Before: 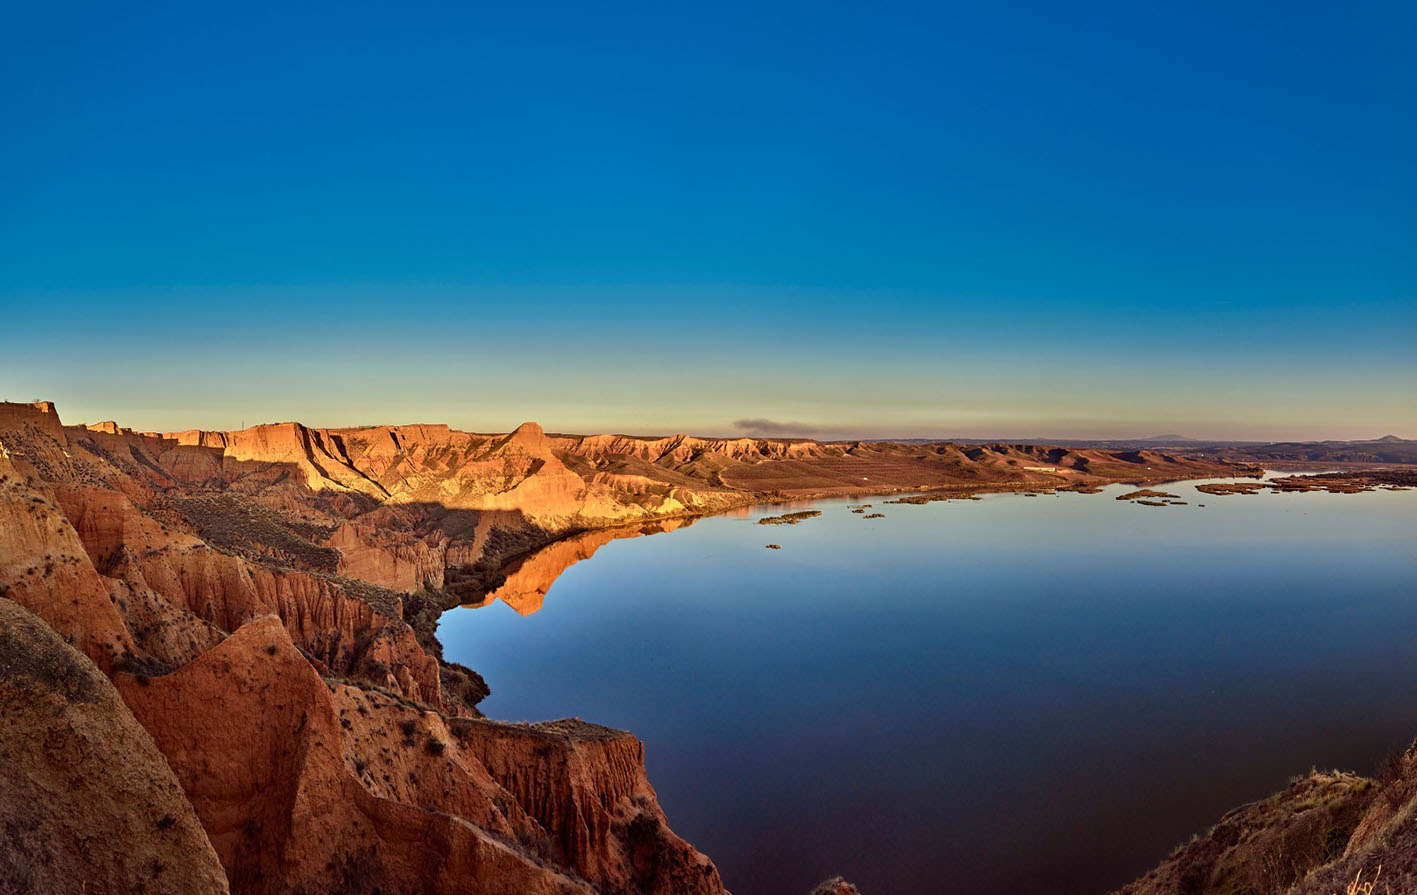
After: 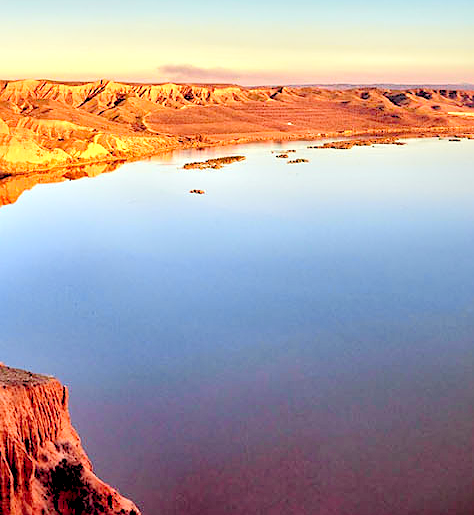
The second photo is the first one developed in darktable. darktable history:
color correction: highlights b* -0.019
local contrast: mode bilateral grid, contrast 20, coarseness 51, detail 119%, midtone range 0.2
crop: left 40.704%, top 39.669%, right 25.801%, bottom 2.679%
levels: levels [0.072, 0.414, 0.976]
sharpen: radius 0.977, amount 0.609
exposure: black level correction 0, exposure 0.948 EV, compensate exposure bias true, compensate highlight preservation false
tone curve: curves: ch0 [(0, 0.013) (0.036, 0.035) (0.274, 0.288) (0.504, 0.536) (0.844, 0.84) (1, 0.97)]; ch1 [(0, 0) (0.389, 0.403) (0.462, 0.48) (0.499, 0.5) (0.522, 0.534) (0.567, 0.588) (0.626, 0.645) (0.749, 0.781) (1, 1)]; ch2 [(0, 0) (0.457, 0.486) (0.5, 0.501) (0.533, 0.539) (0.599, 0.6) (0.704, 0.732) (1, 1)], color space Lab, independent channels, preserve colors none
